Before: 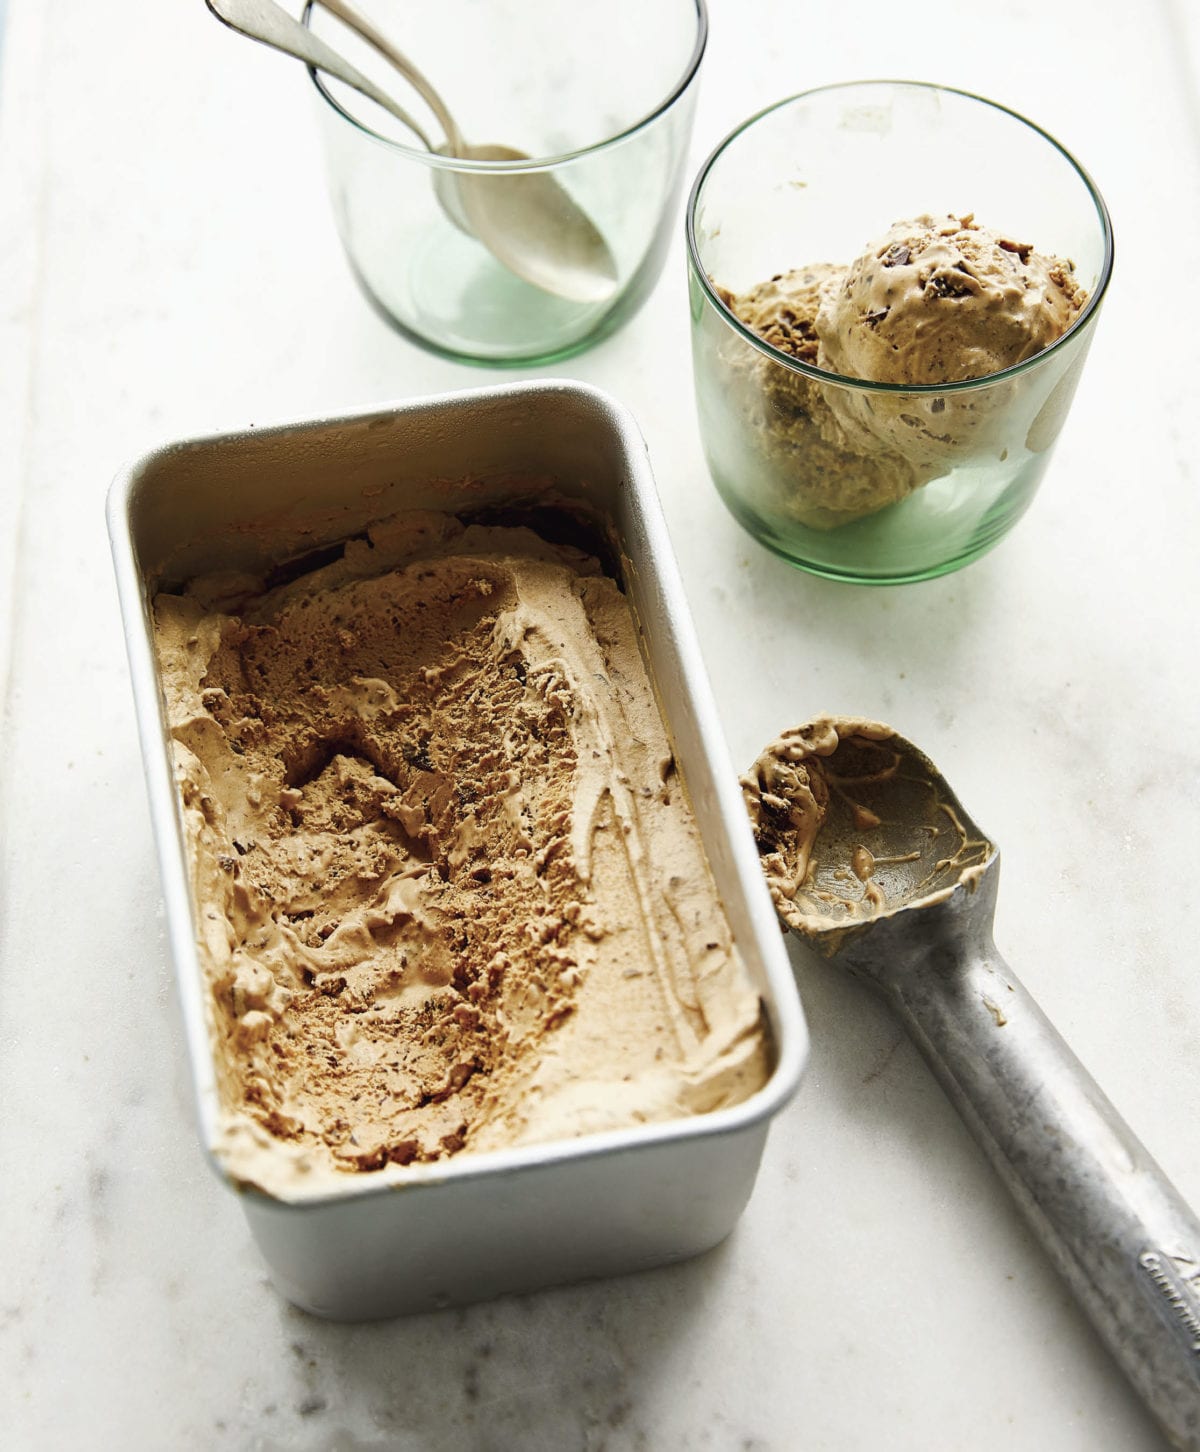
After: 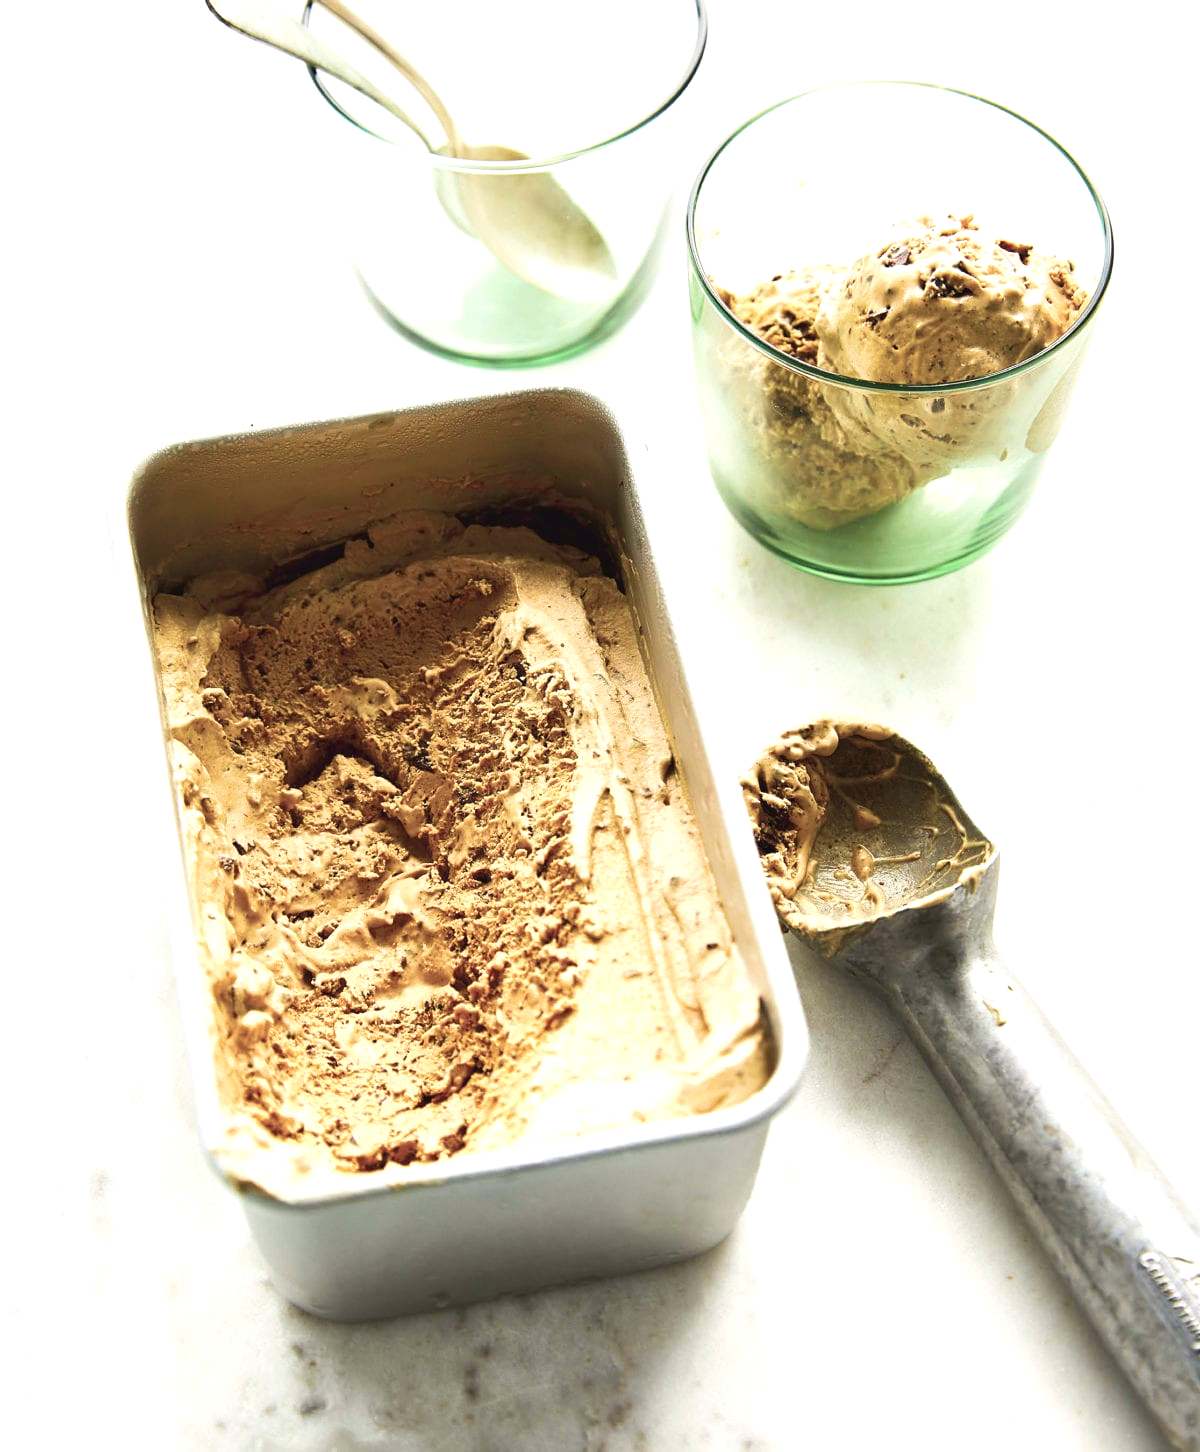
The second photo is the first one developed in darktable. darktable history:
exposure: black level correction 0, exposure 0.701 EV, compensate highlight preservation false
contrast brightness saturation: contrast 0.147, brightness 0.053
velvia: on, module defaults
